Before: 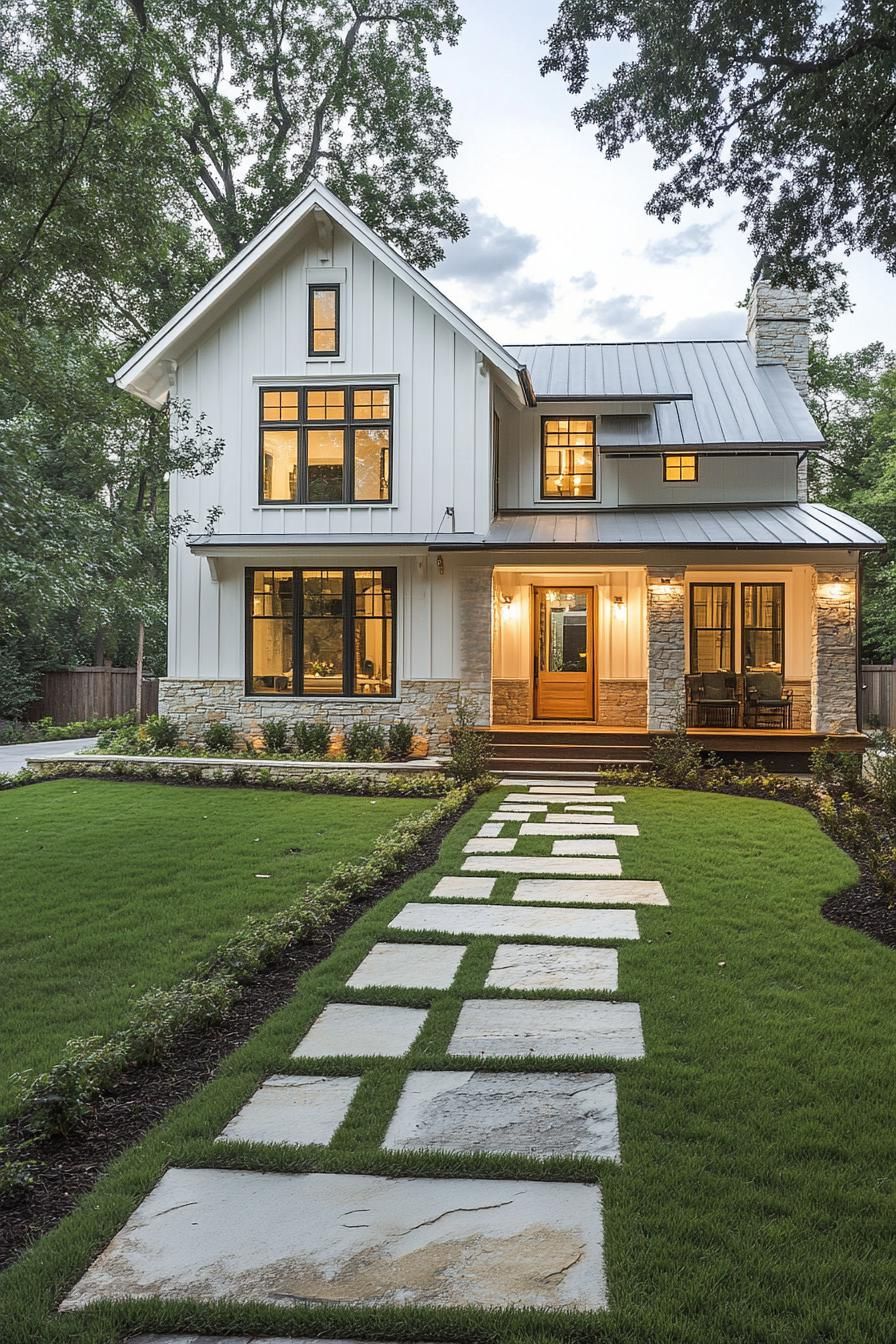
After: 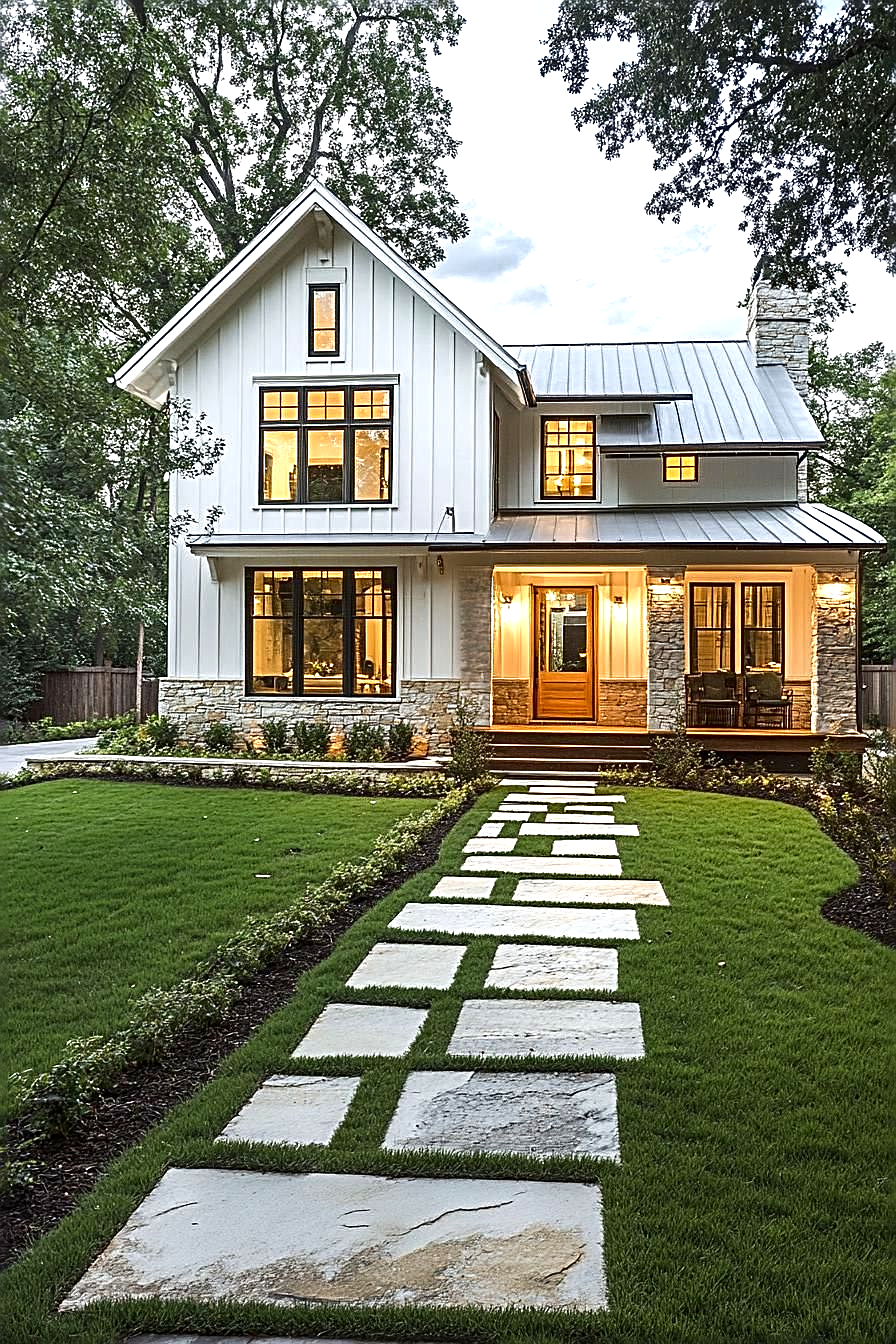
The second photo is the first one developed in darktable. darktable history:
contrast brightness saturation: contrast 0.066, brightness -0.131, saturation 0.061
sharpen: radius 3.013, amount 0.76
exposure: black level correction 0, exposure 0.498 EV, compensate exposure bias true, compensate highlight preservation false
